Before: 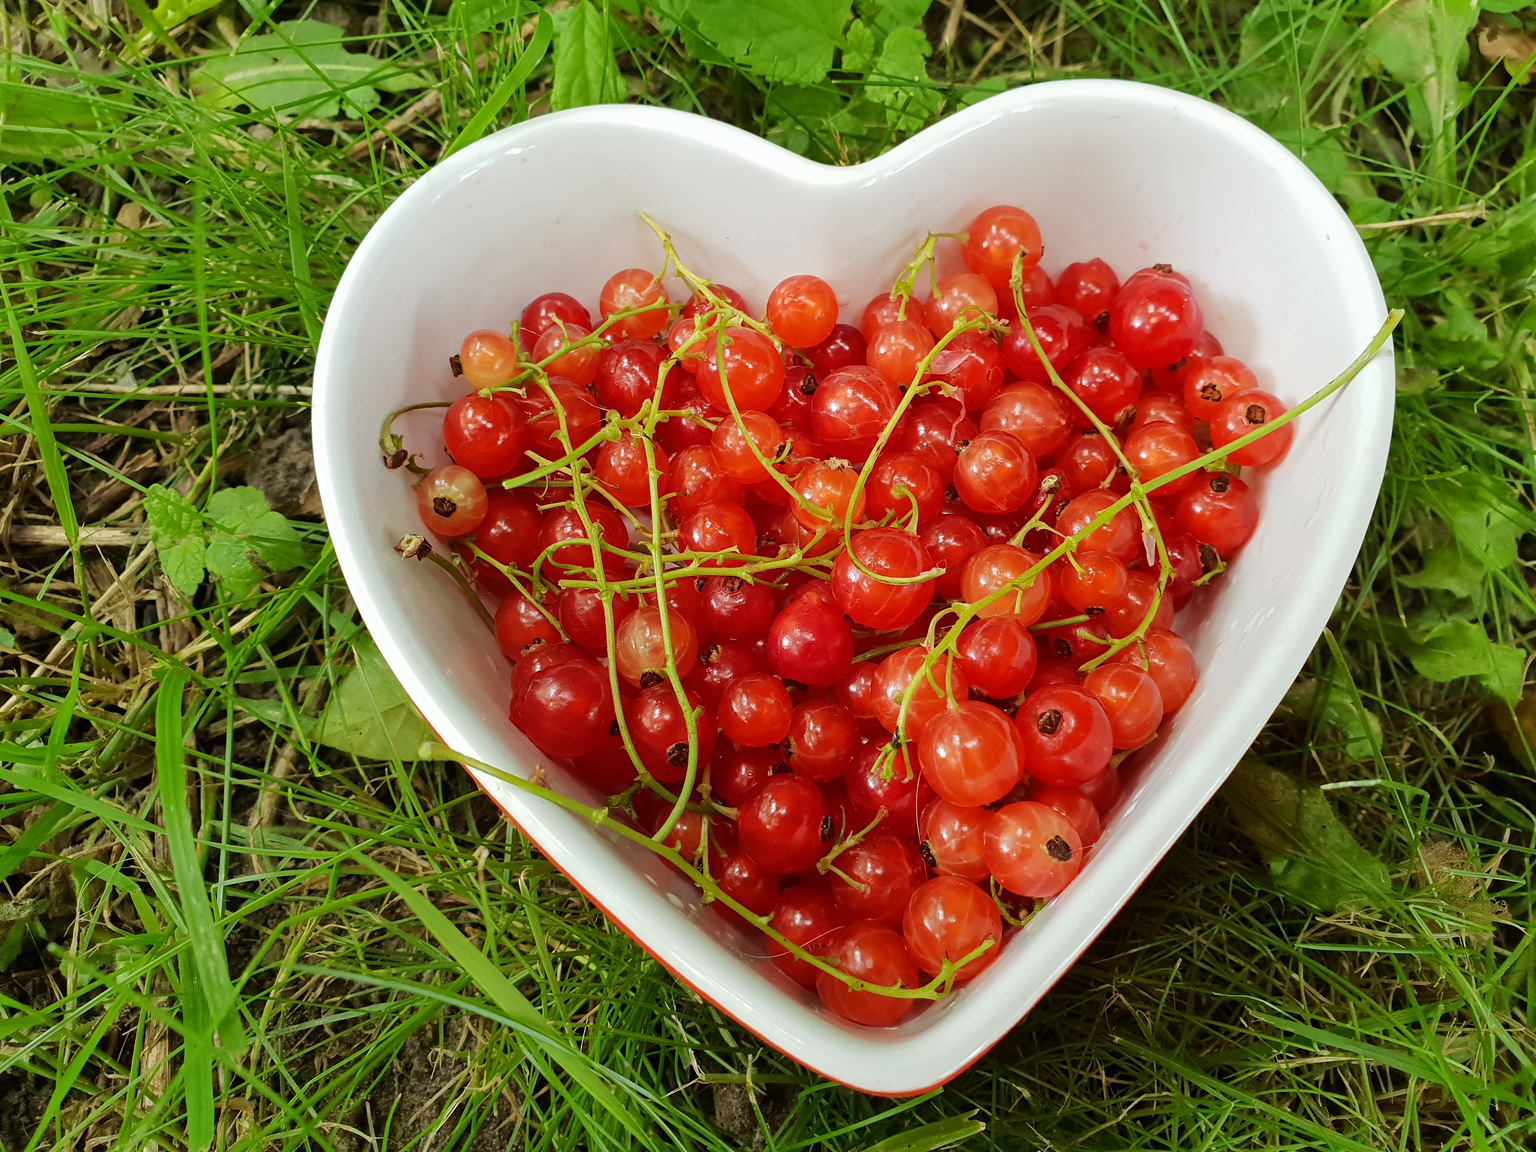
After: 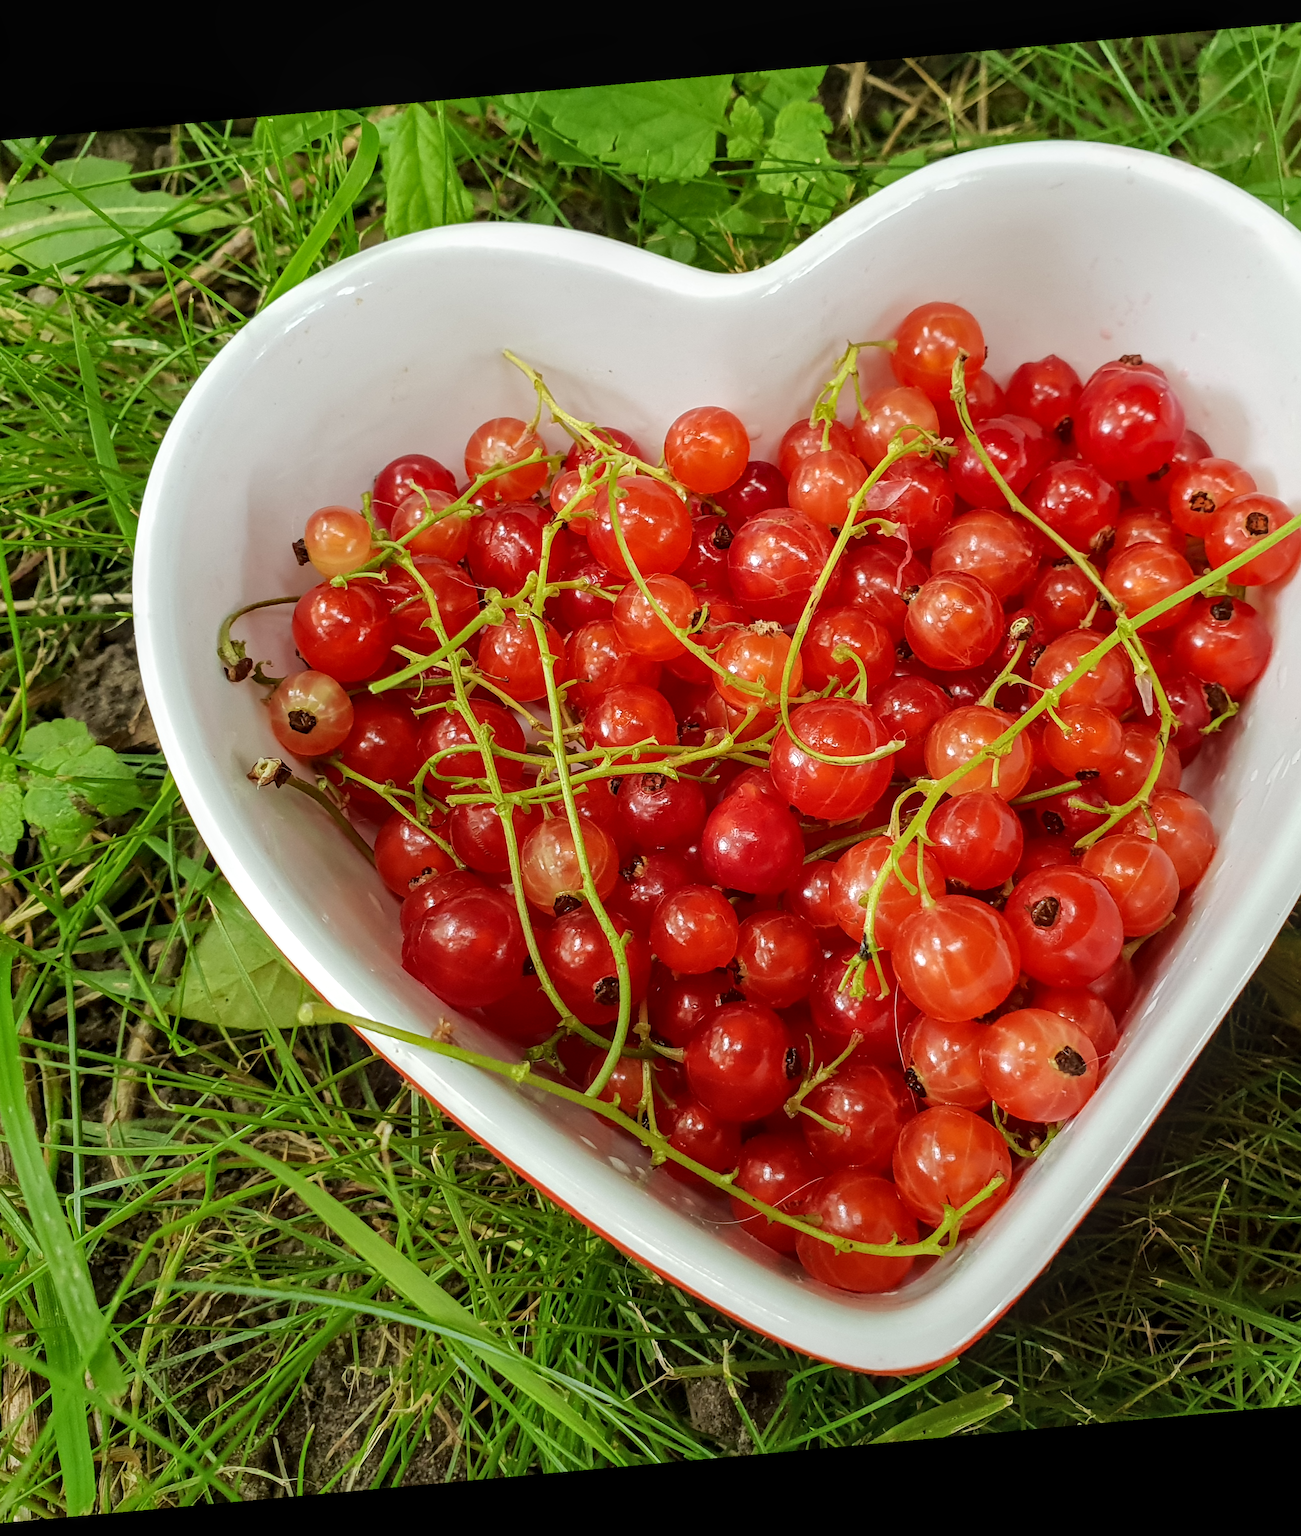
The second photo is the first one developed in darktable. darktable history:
crop and rotate: left 14.436%, right 18.898%
rotate and perspective: rotation -5.2°, automatic cropping off
local contrast: on, module defaults
